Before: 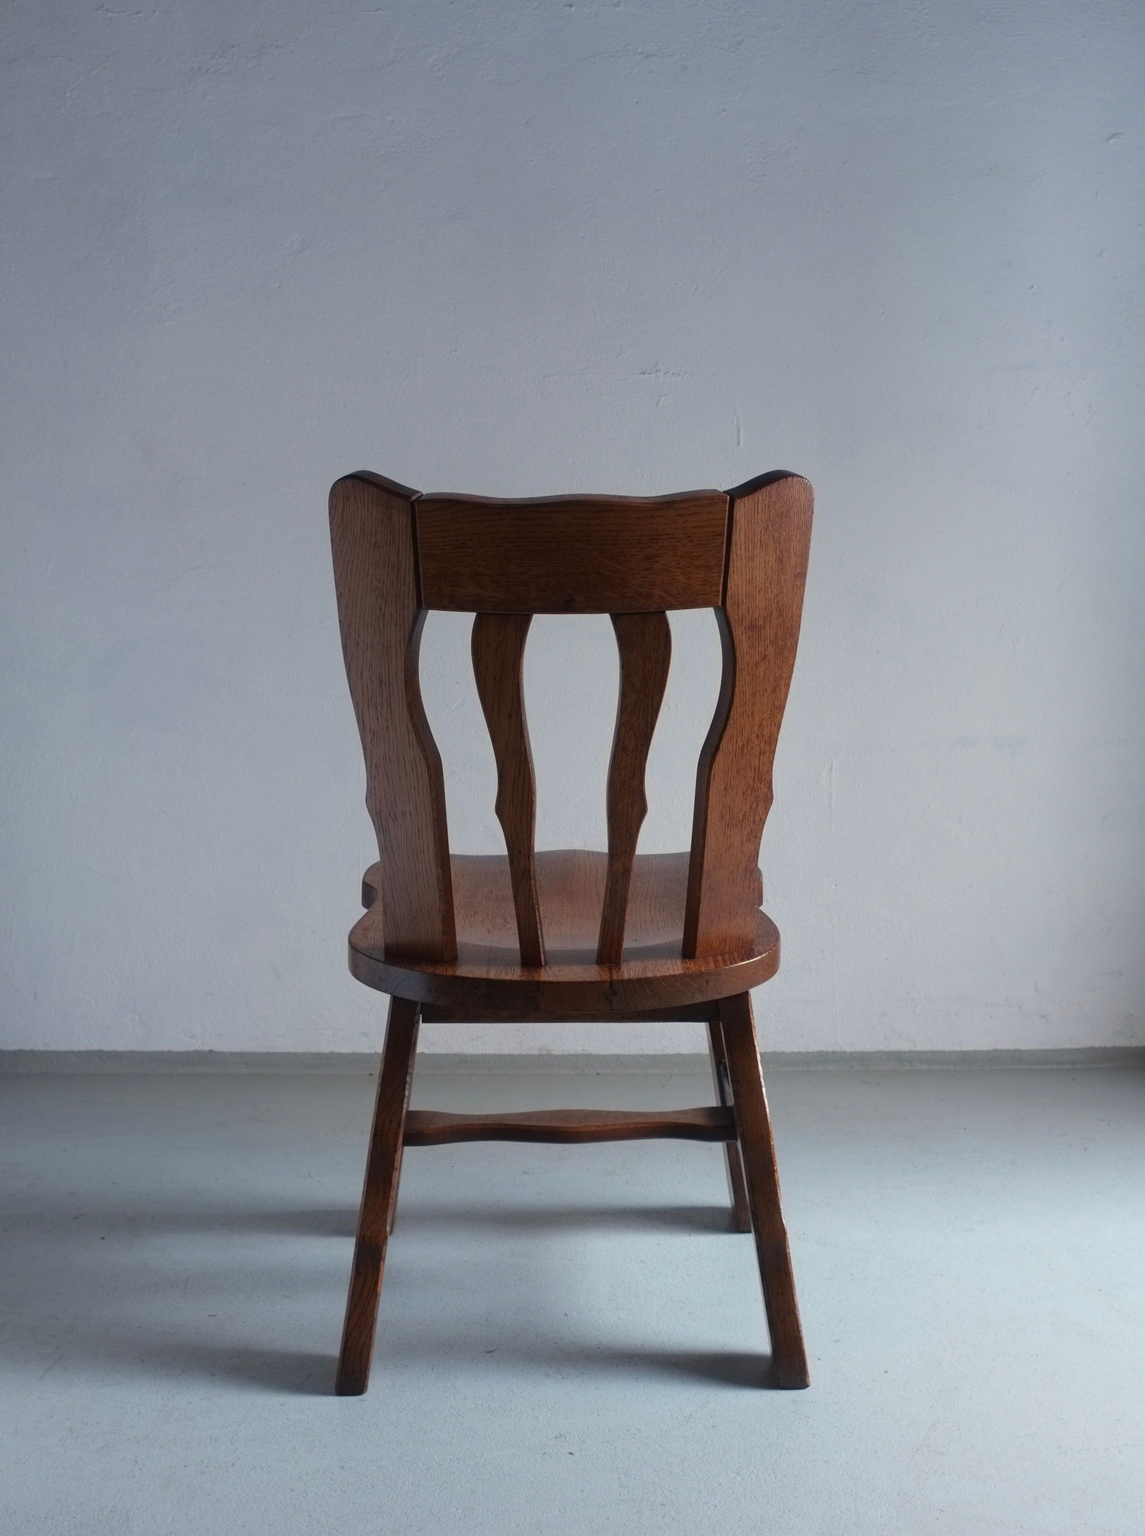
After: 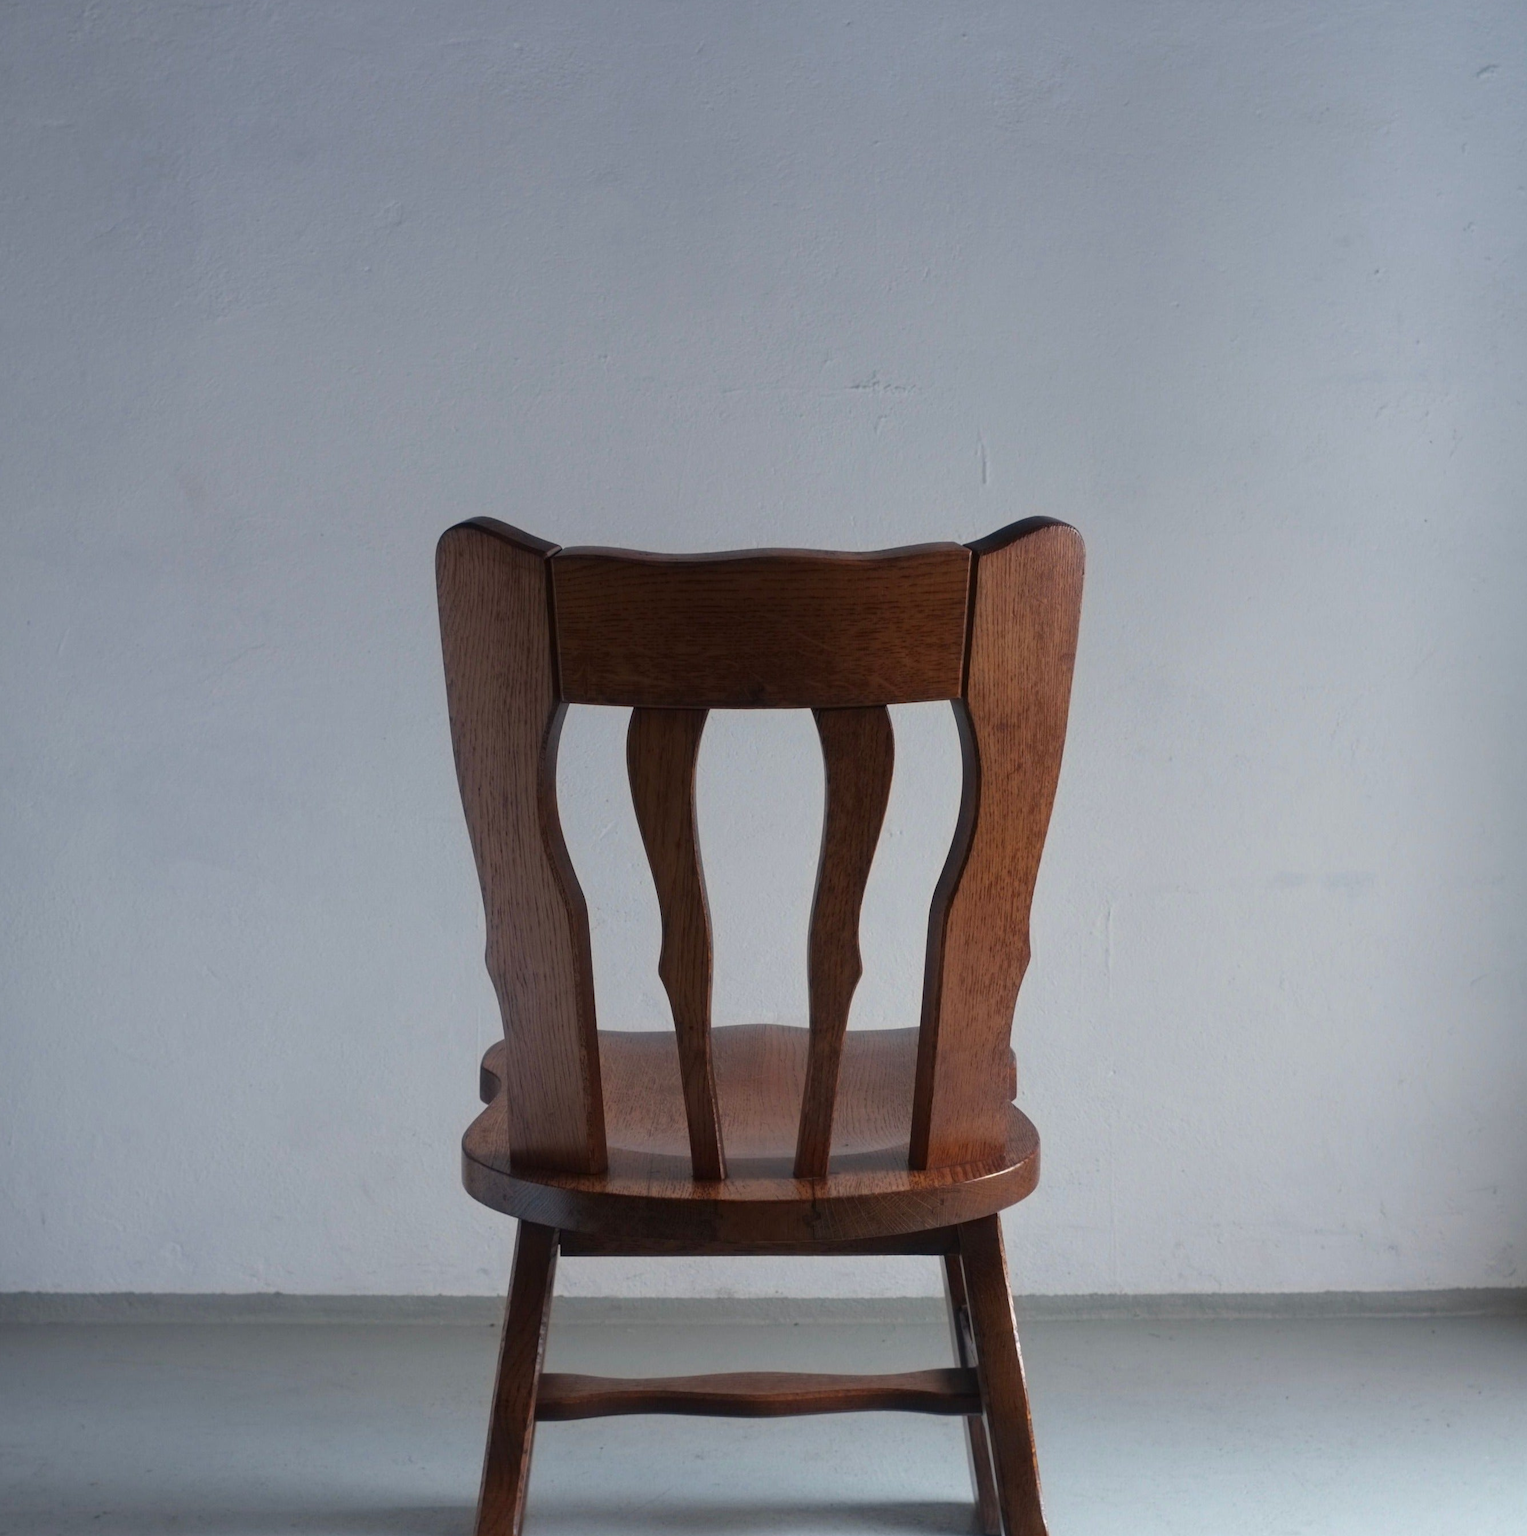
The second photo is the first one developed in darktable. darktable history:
crop: left 0.302%, top 5.521%, bottom 19.756%
